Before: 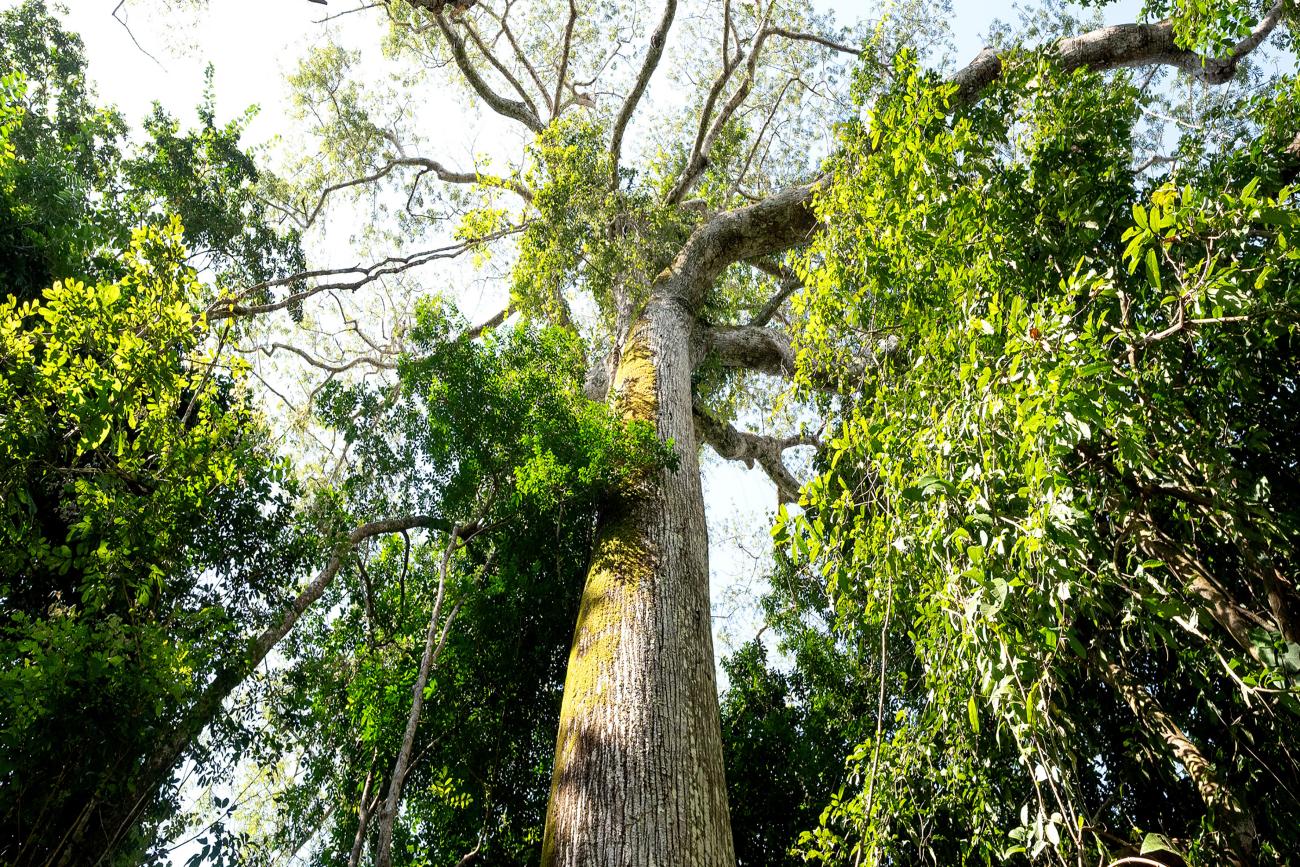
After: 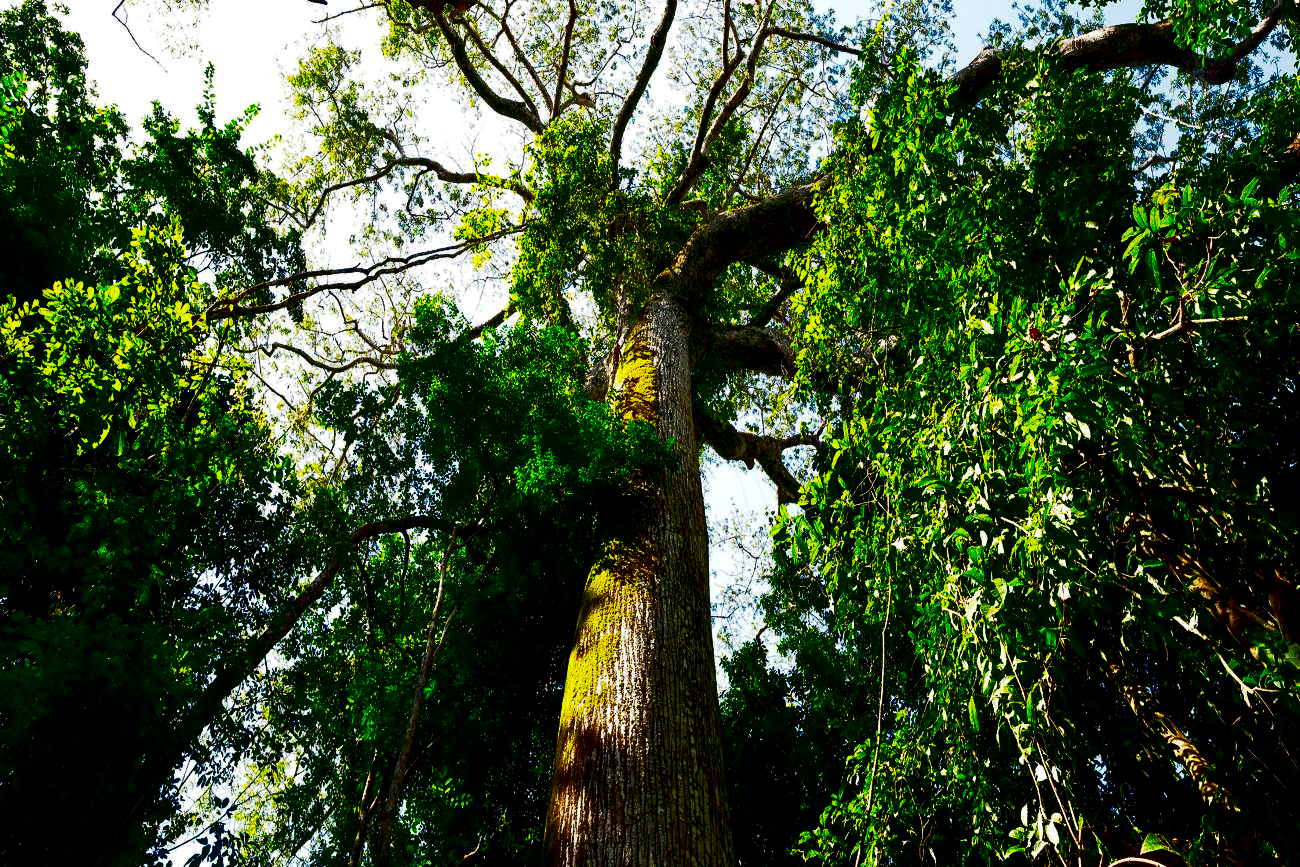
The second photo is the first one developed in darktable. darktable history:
exposure: black level correction 0.001, compensate highlight preservation false
contrast brightness saturation: brightness -1, saturation 1
local contrast: highlights 100%, shadows 100%, detail 120%, midtone range 0.2
tone curve: curves: ch0 [(0, 0) (0.003, 0.003) (0.011, 0.01) (0.025, 0.023) (0.044, 0.042) (0.069, 0.065) (0.1, 0.094) (0.136, 0.127) (0.177, 0.166) (0.224, 0.211) (0.277, 0.26) (0.335, 0.315) (0.399, 0.375) (0.468, 0.44) (0.543, 0.658) (0.623, 0.718) (0.709, 0.782) (0.801, 0.851) (0.898, 0.923) (1, 1)], preserve colors none
